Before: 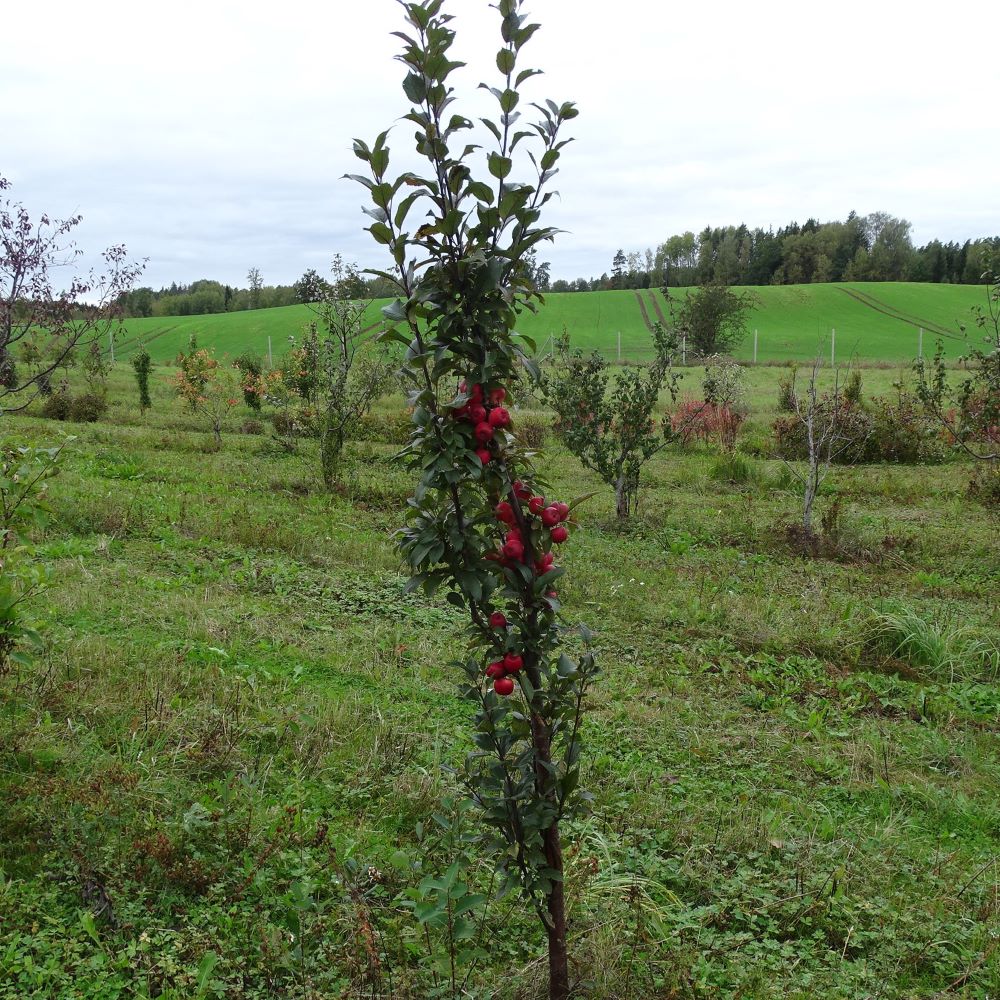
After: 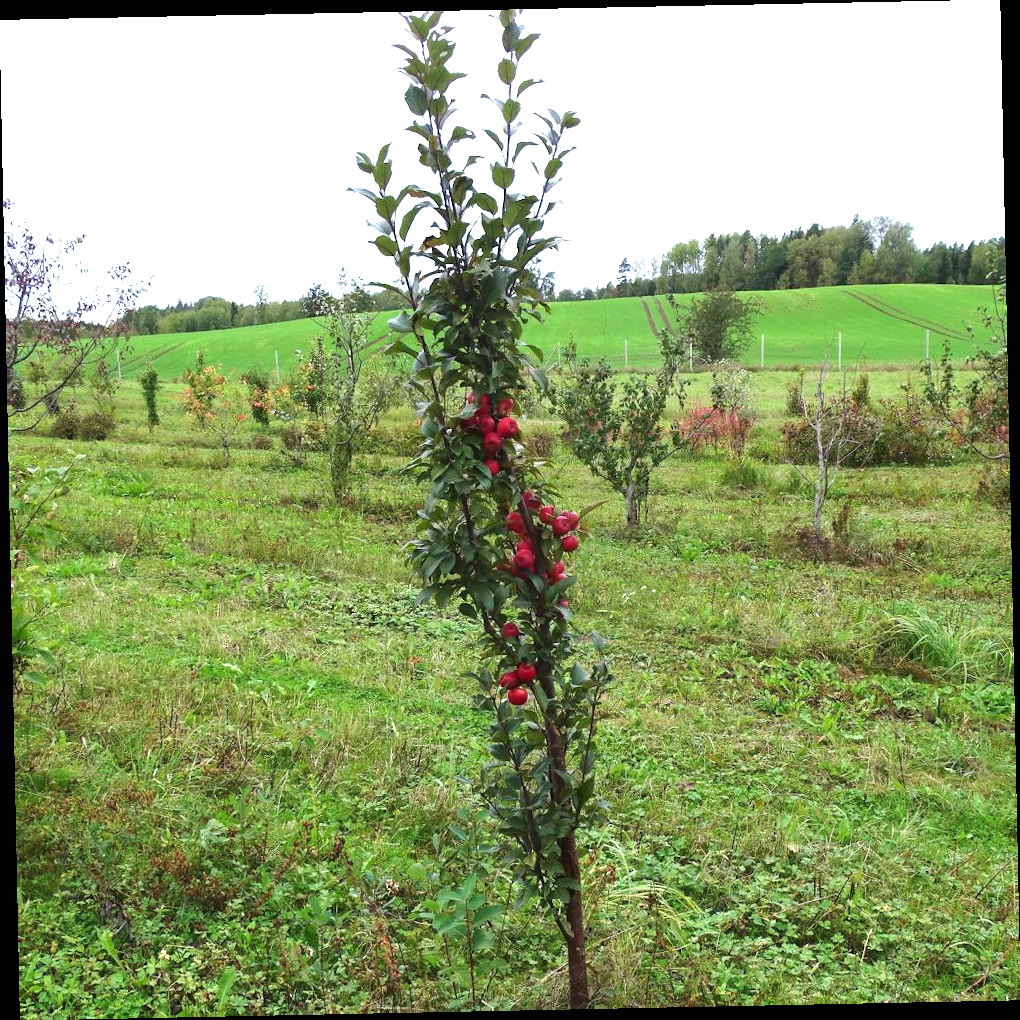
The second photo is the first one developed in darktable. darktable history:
exposure: black level correction 0, exposure 1.125 EV, compensate exposure bias true, compensate highlight preservation false
rotate and perspective: rotation -1.17°, automatic cropping off
velvia: strength 17%
